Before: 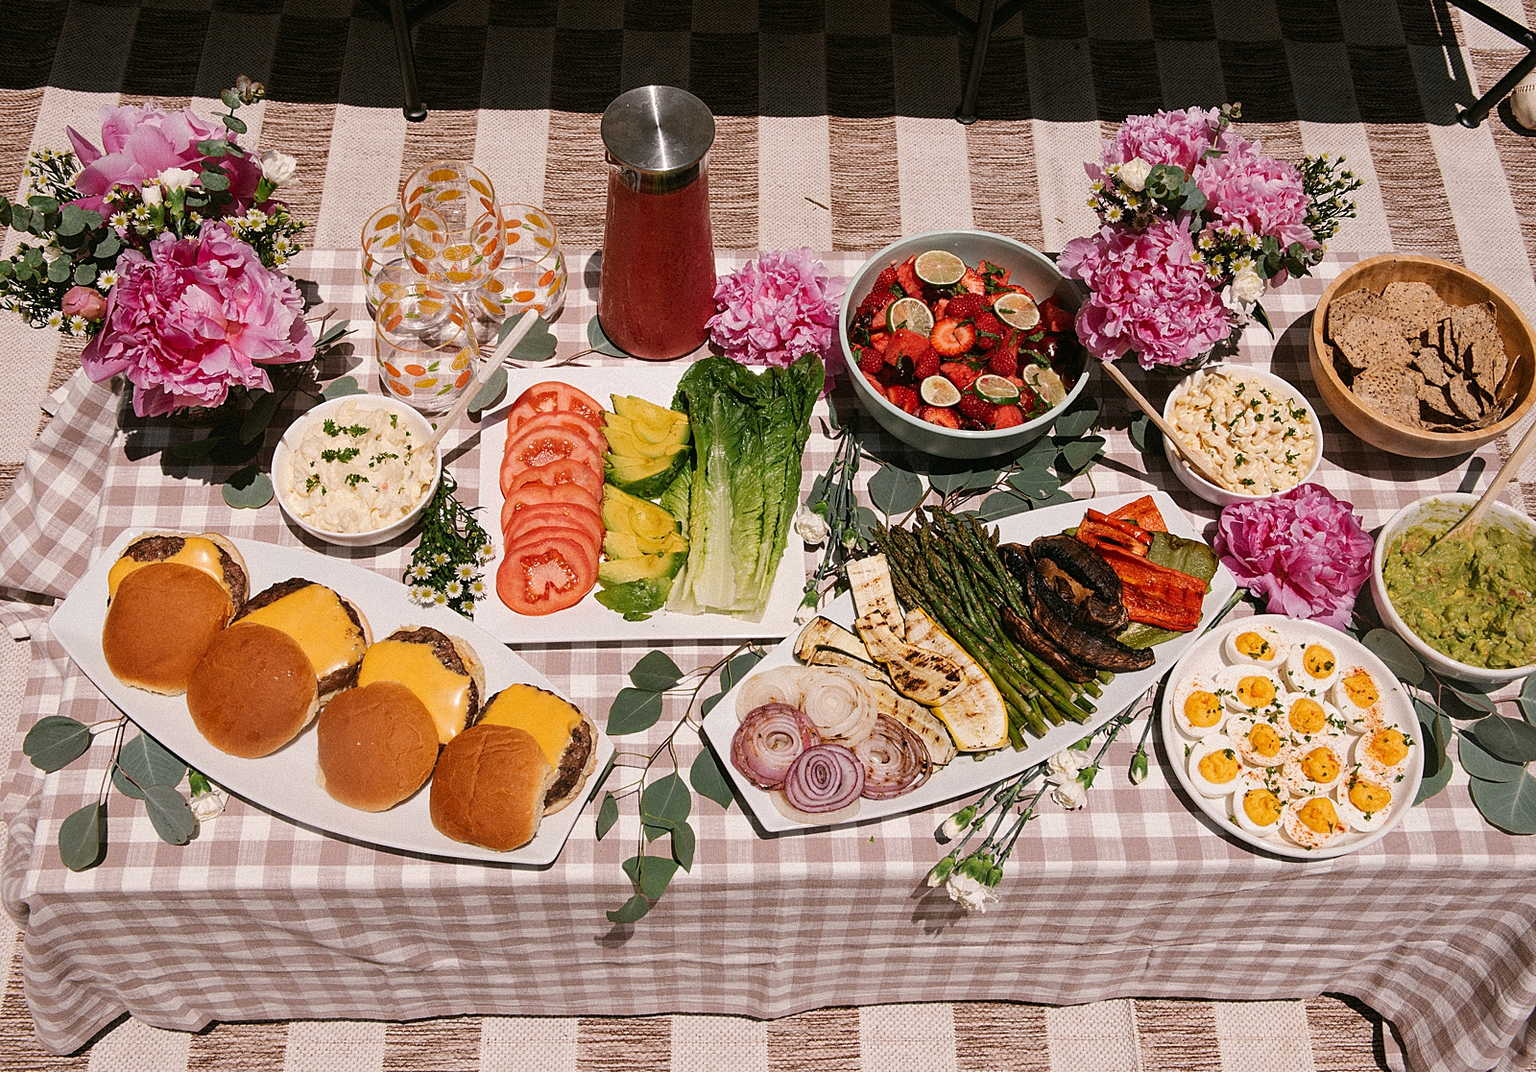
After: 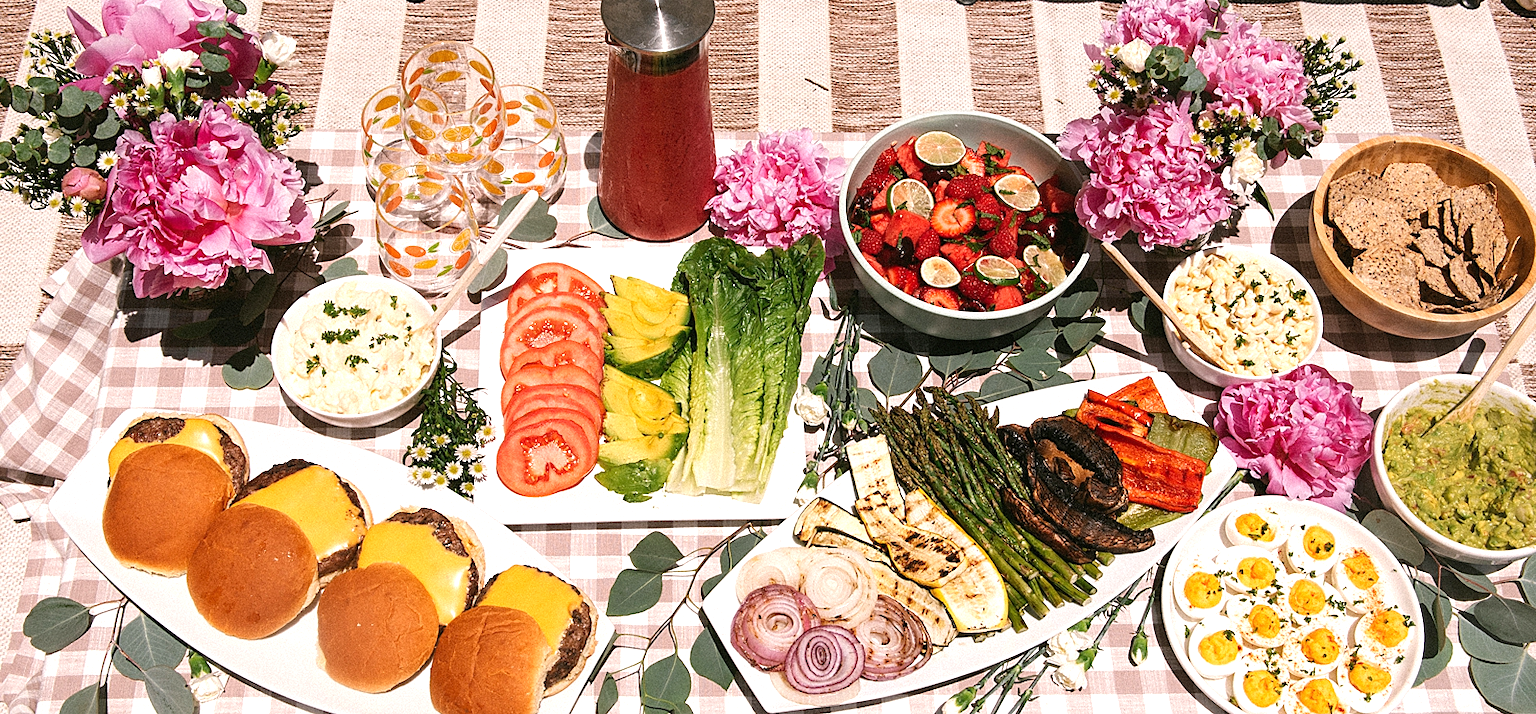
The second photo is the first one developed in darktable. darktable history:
exposure: black level correction 0, exposure 0.7 EV, compensate exposure bias true, compensate highlight preservation false
crop: top 11.166%, bottom 22.168%
